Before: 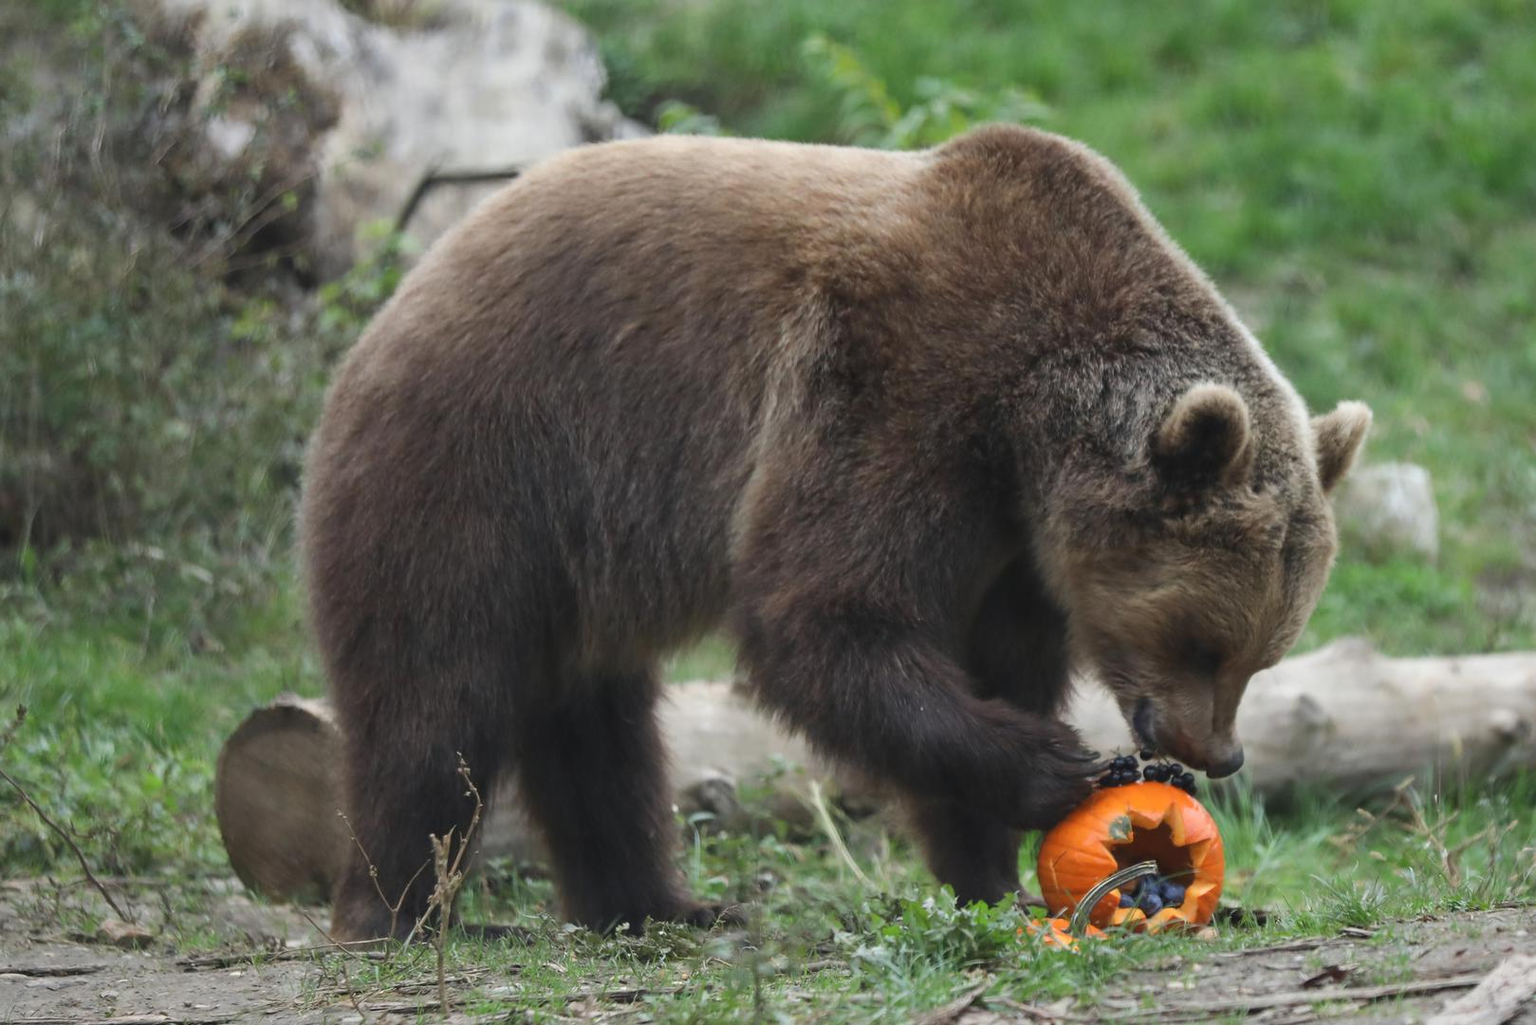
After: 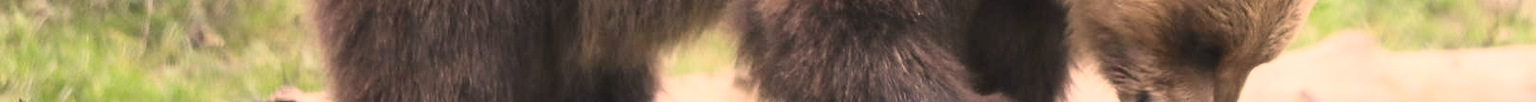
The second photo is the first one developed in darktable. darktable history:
color correction: highlights a* 17.88, highlights b* 18.79
crop and rotate: top 59.084%, bottom 30.916%
contrast brightness saturation: contrast 0.2, brightness 0.16, saturation 0.22
tone curve: curves: ch0 [(0, 0) (0.003, 0.003) (0.011, 0.01) (0.025, 0.023) (0.044, 0.041) (0.069, 0.064) (0.1, 0.094) (0.136, 0.143) (0.177, 0.205) (0.224, 0.281) (0.277, 0.367) (0.335, 0.457) (0.399, 0.542) (0.468, 0.629) (0.543, 0.711) (0.623, 0.788) (0.709, 0.863) (0.801, 0.912) (0.898, 0.955) (1, 1)], color space Lab, independent channels, preserve colors none
